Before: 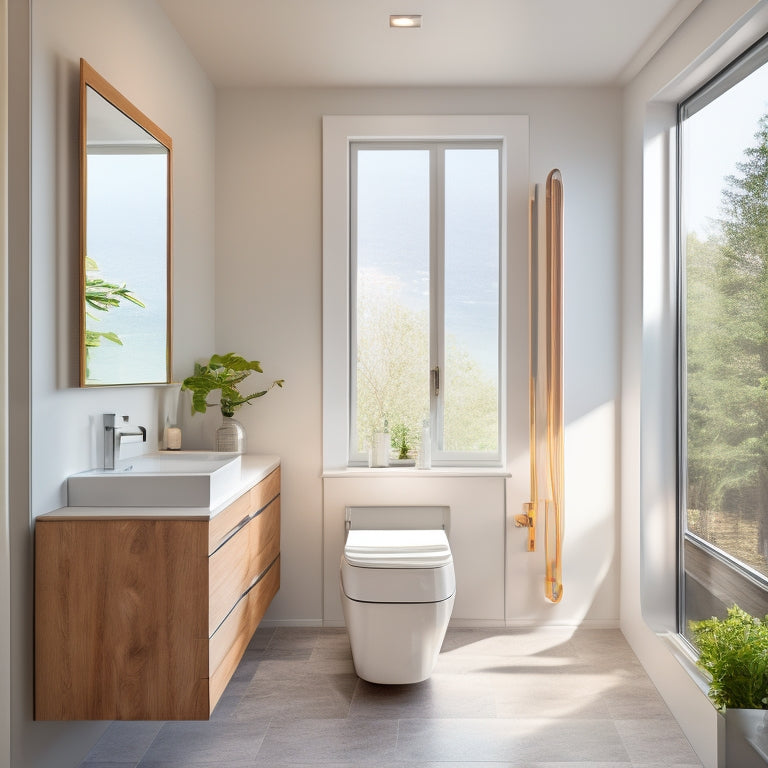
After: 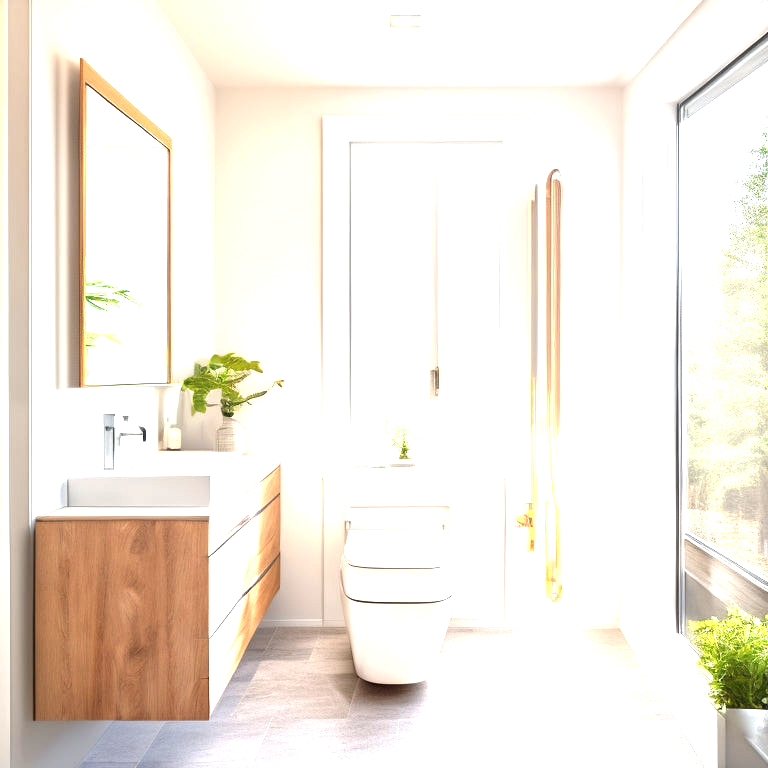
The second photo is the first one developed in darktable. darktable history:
exposure: black level correction 0, exposure 1.687 EV, compensate highlight preservation false
